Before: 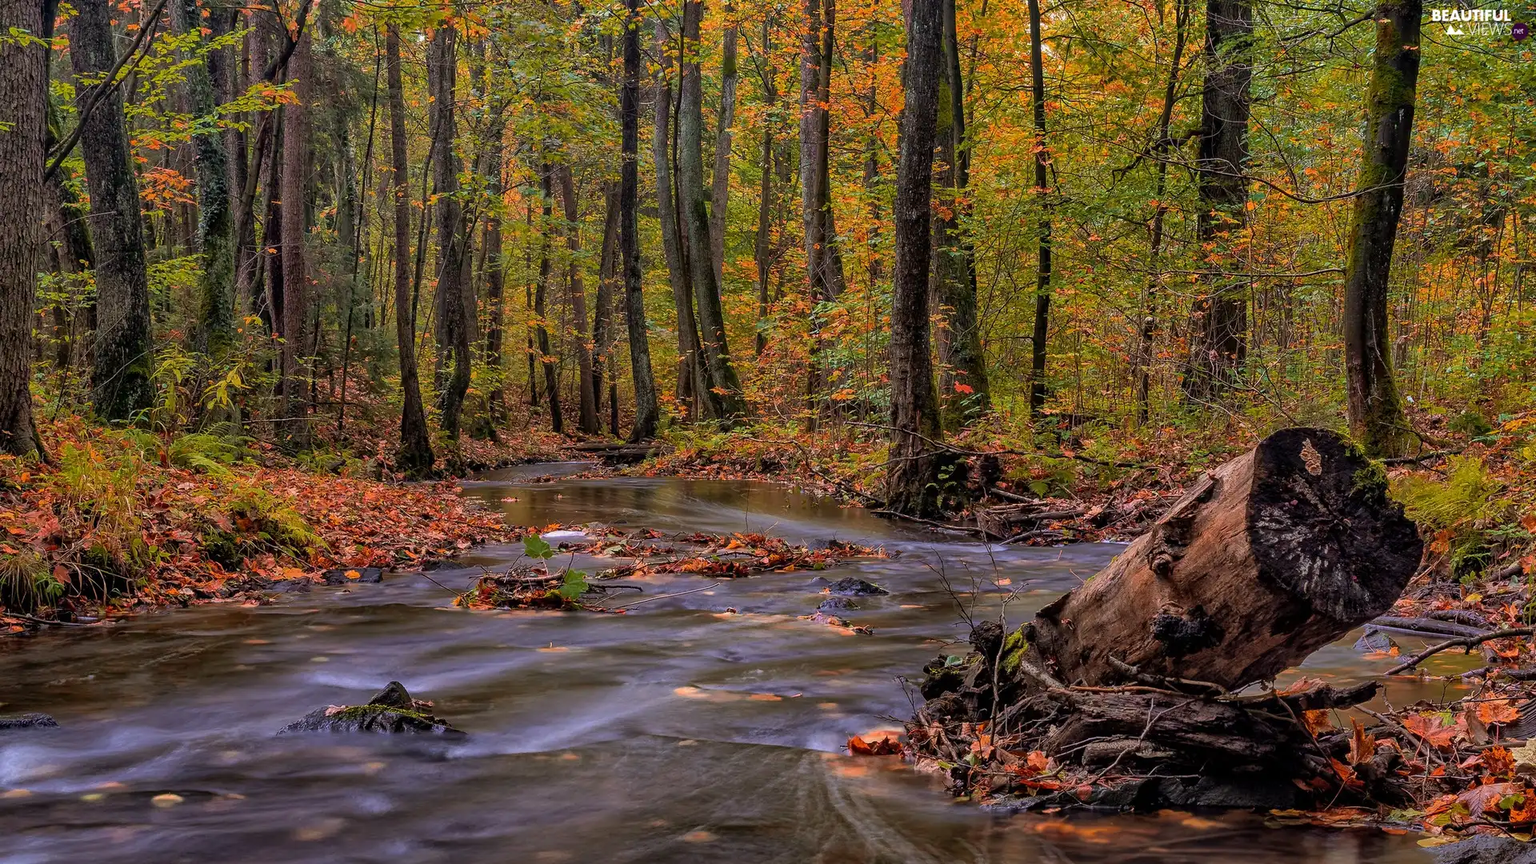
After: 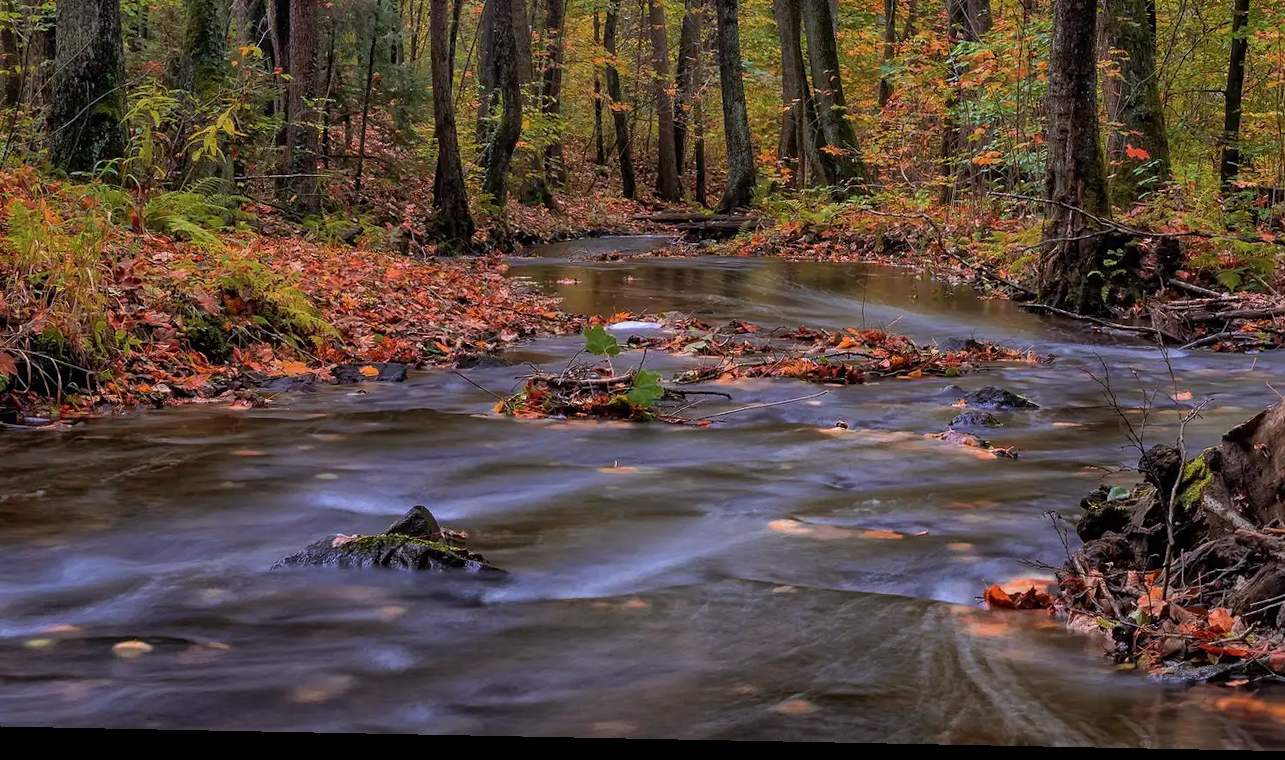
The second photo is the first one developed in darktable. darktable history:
sharpen: radius 5.318, amount 0.312, threshold 26.666
color correction: highlights a* -3.88, highlights b* -10.67
crop and rotate: angle -1.1°, left 4.061%, top 31.895%, right 29.704%
